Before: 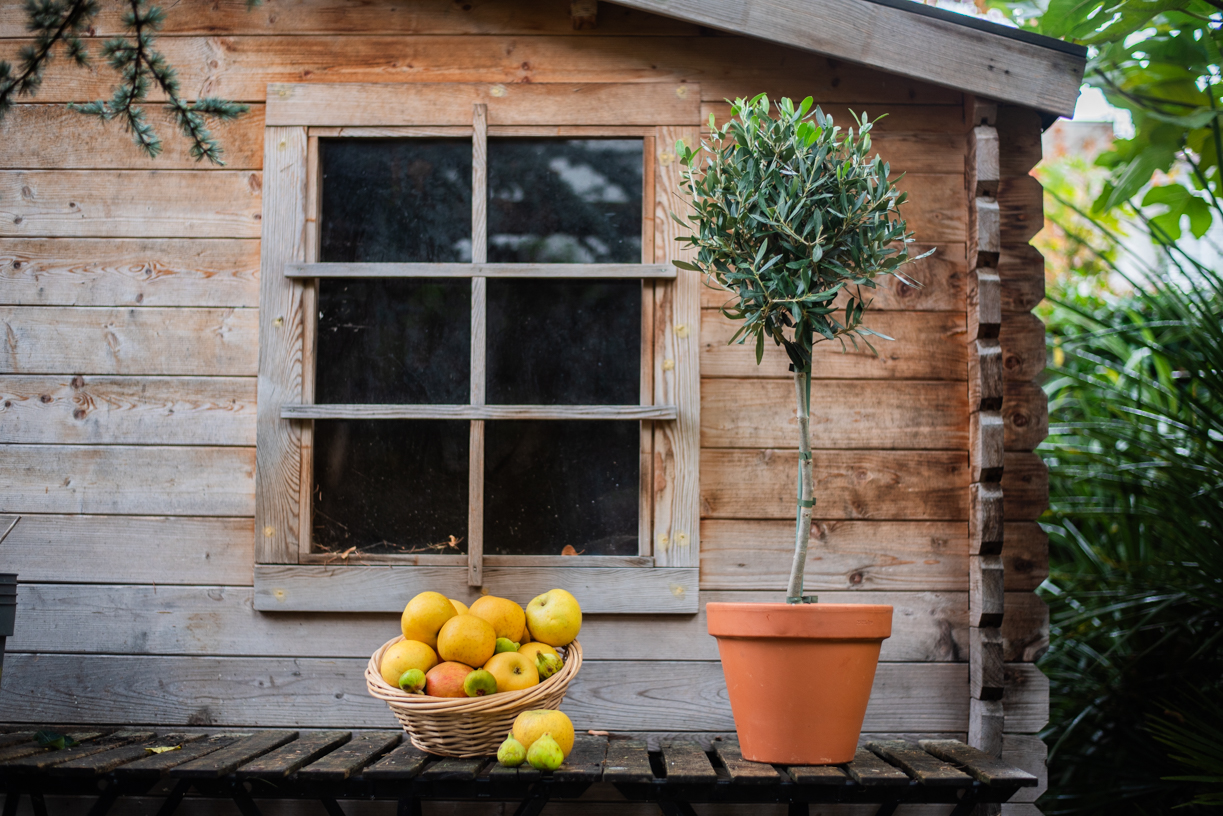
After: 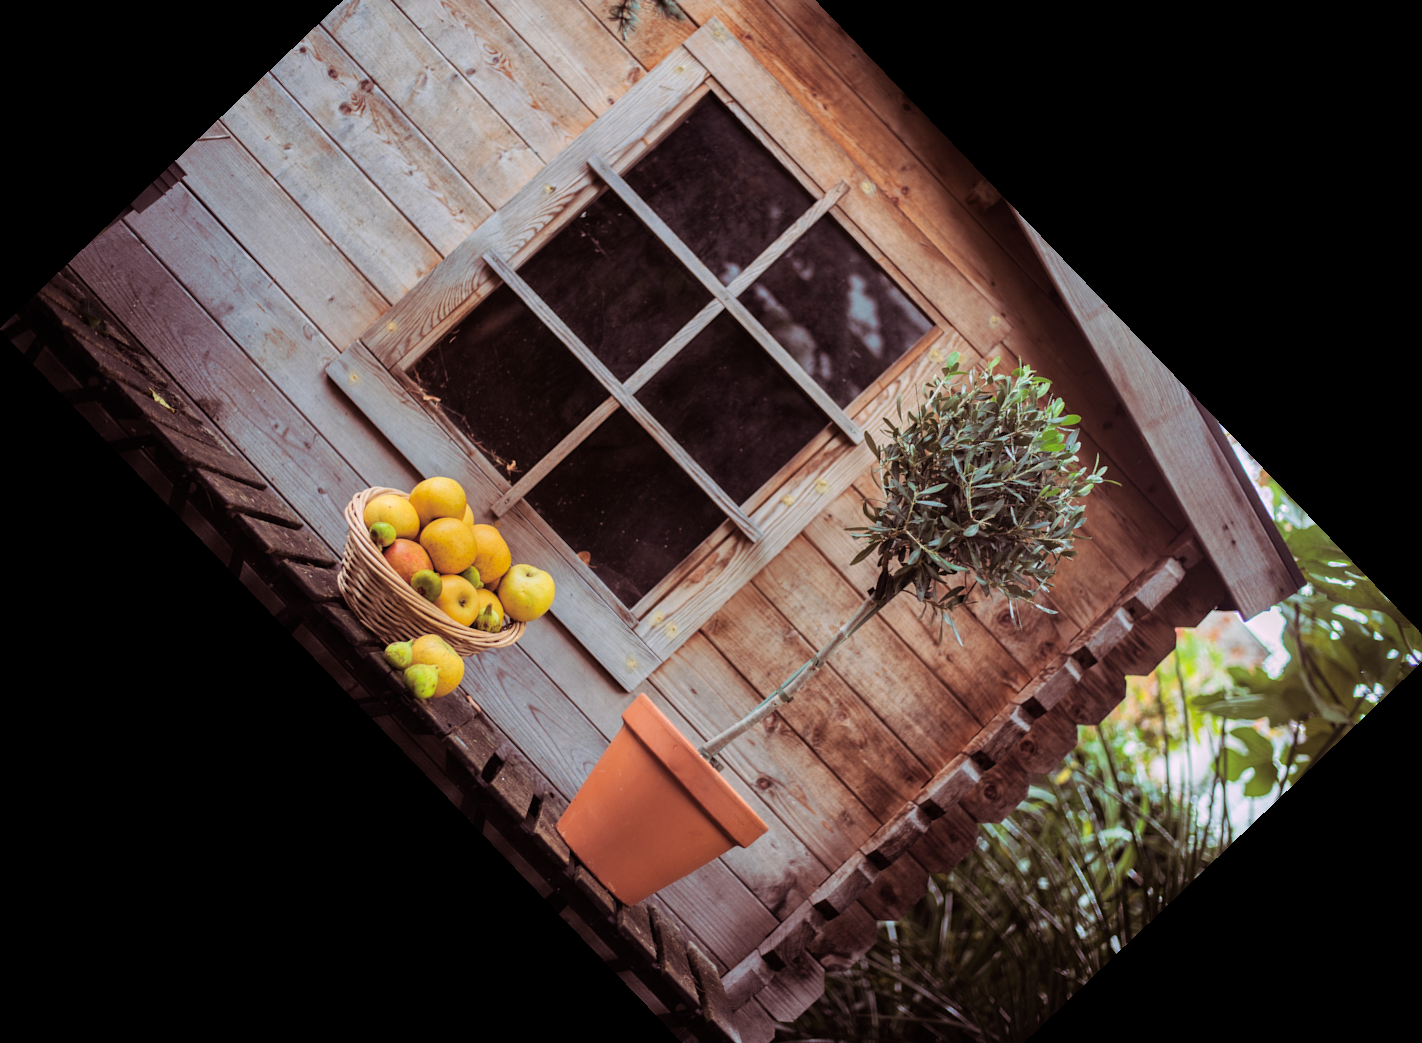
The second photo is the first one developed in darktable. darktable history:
split-toning: highlights › hue 298.8°, highlights › saturation 0.73, compress 41.76%
crop and rotate: angle -46.26°, top 16.234%, right 0.912%, bottom 11.704%
